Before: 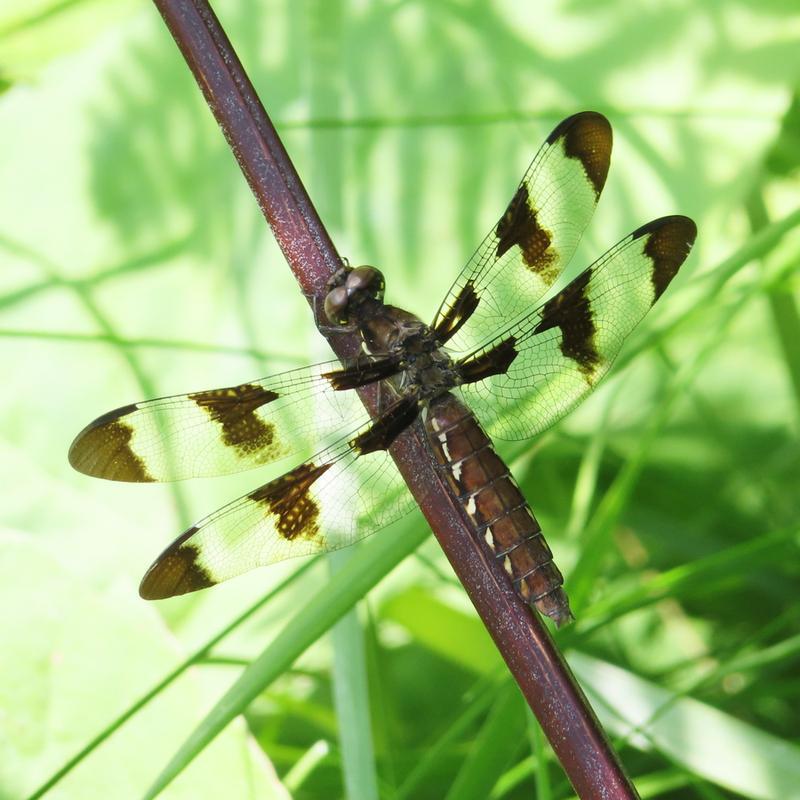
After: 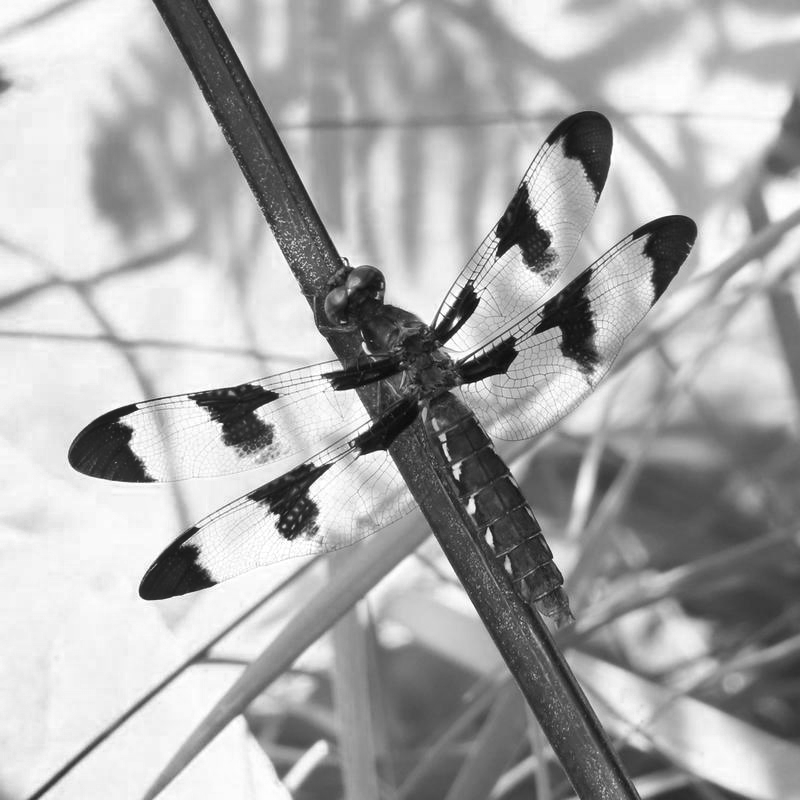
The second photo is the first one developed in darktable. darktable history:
color zones: curves: ch0 [(0.002, 0.589) (0.107, 0.484) (0.146, 0.249) (0.217, 0.352) (0.309, 0.525) (0.39, 0.404) (0.455, 0.169) (0.597, 0.055) (0.724, 0.212) (0.775, 0.691) (0.869, 0.571) (1, 0.587)]; ch1 [(0, 0) (0.143, 0) (0.286, 0) (0.429, 0) (0.571, 0) (0.714, 0) (0.857, 0)]
shadows and highlights: shadows 60, soften with gaussian
